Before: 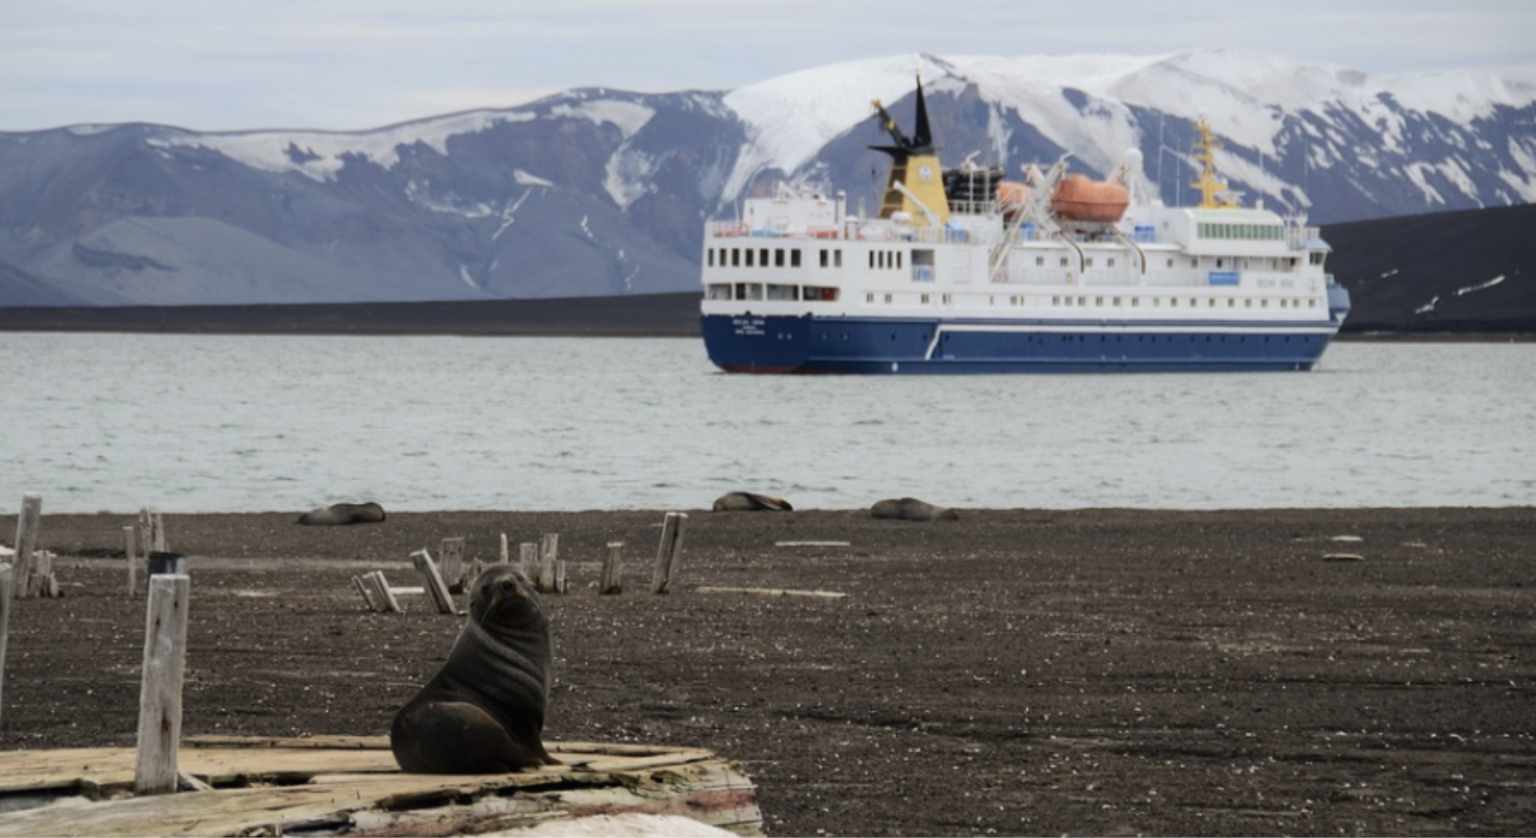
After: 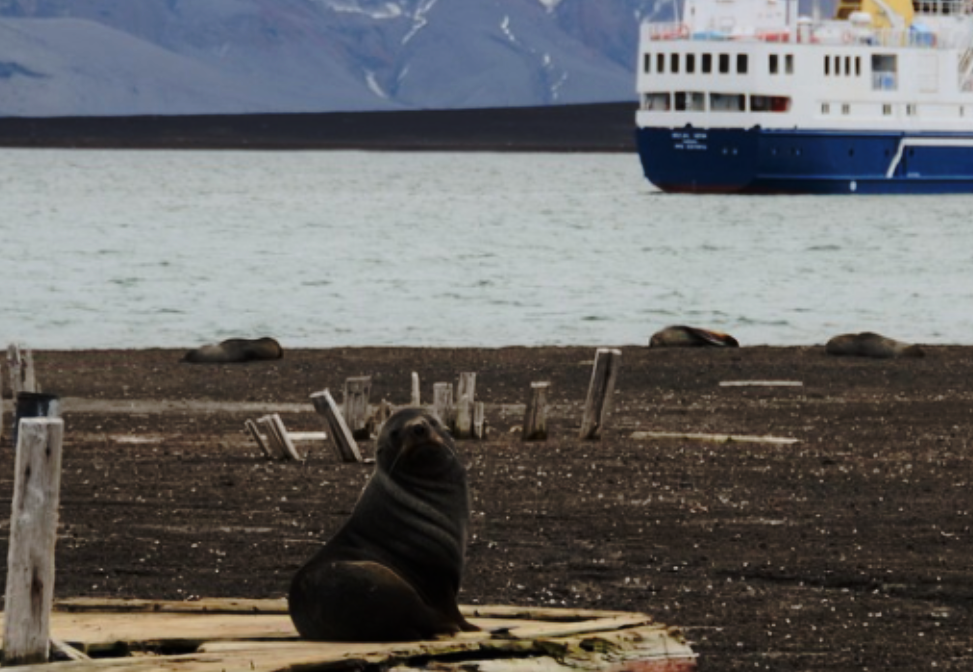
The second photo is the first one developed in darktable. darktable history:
base curve: curves: ch0 [(0, 0) (0.073, 0.04) (0.157, 0.139) (0.492, 0.492) (0.758, 0.758) (1, 1)], preserve colors none
crop: left 8.663%, top 24.068%, right 34.736%, bottom 4.222%
